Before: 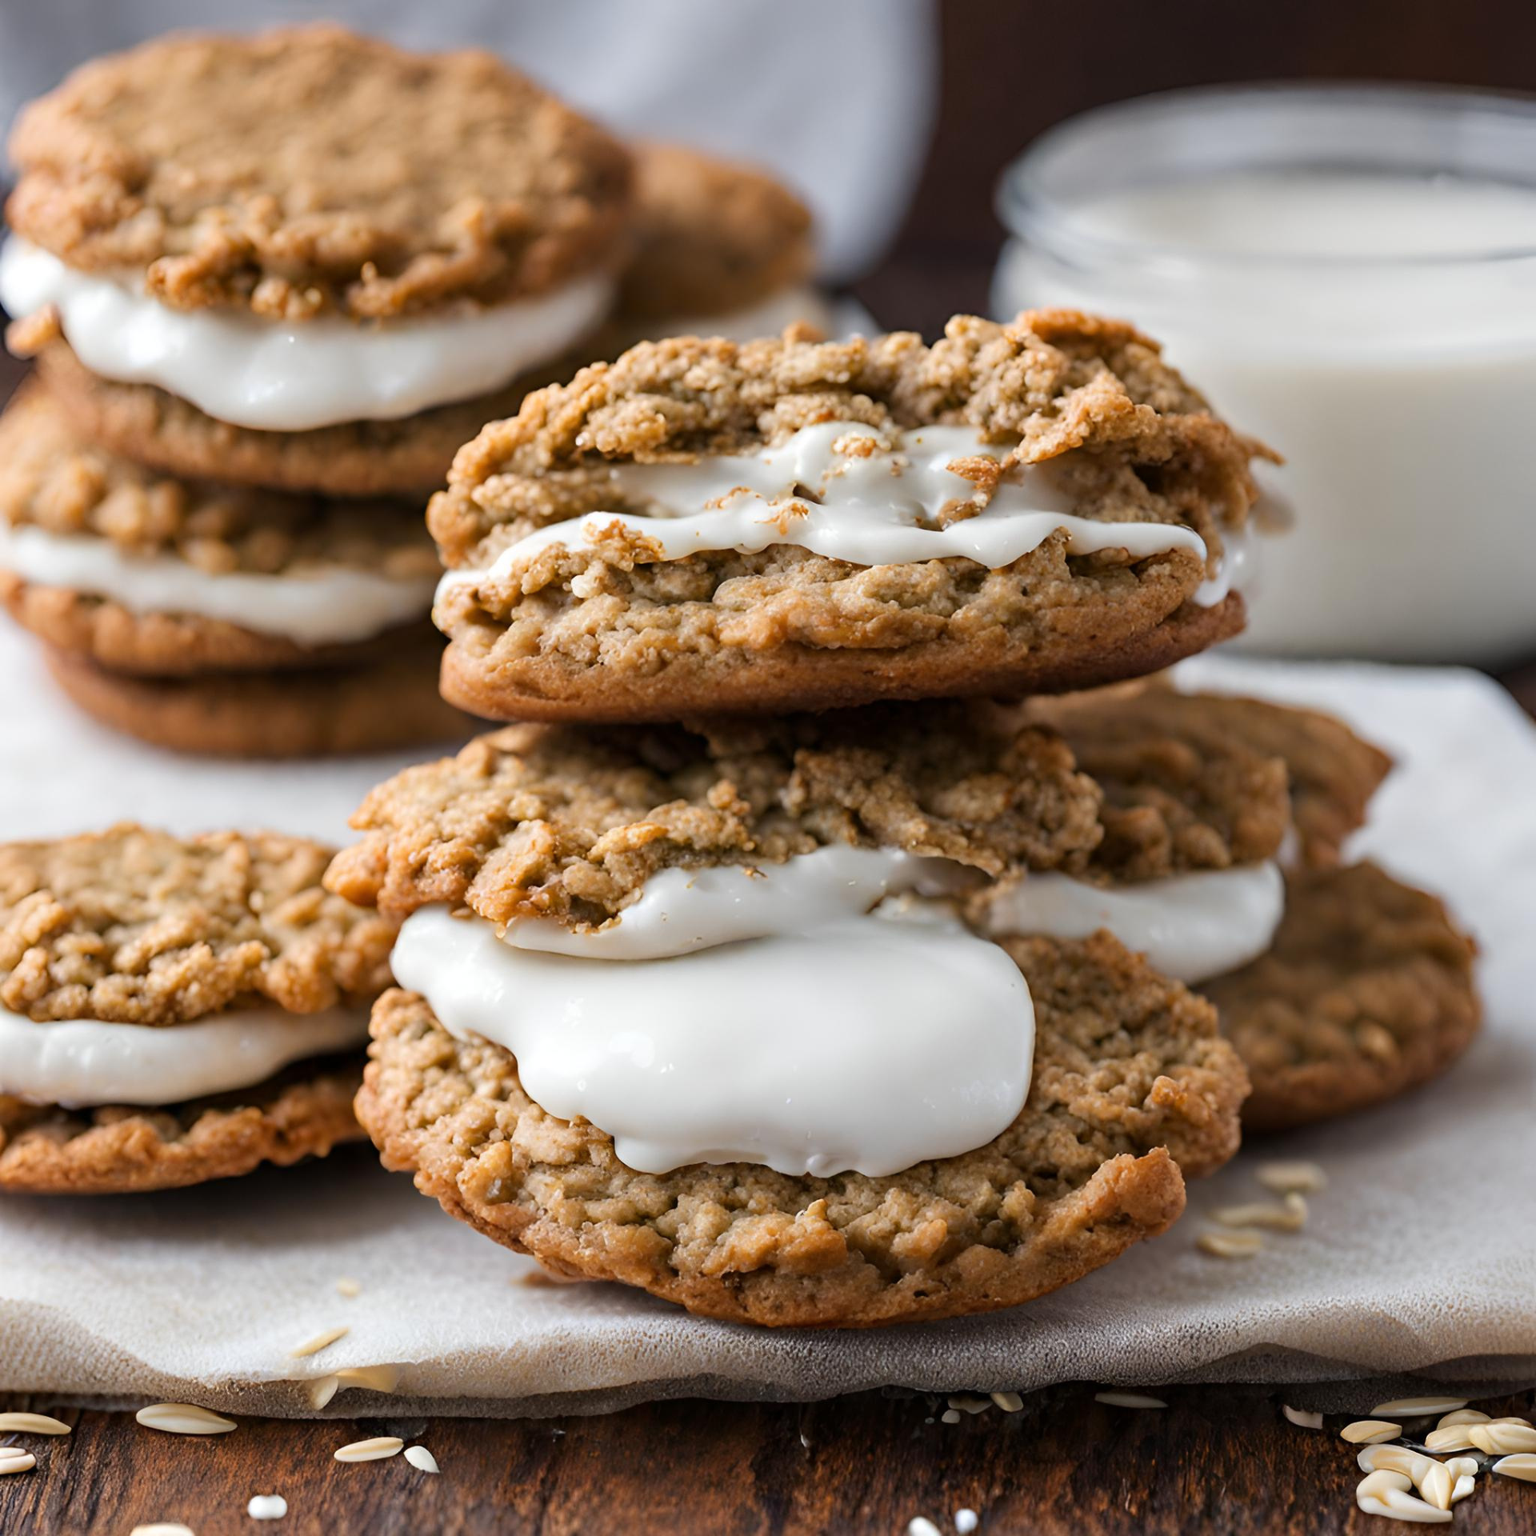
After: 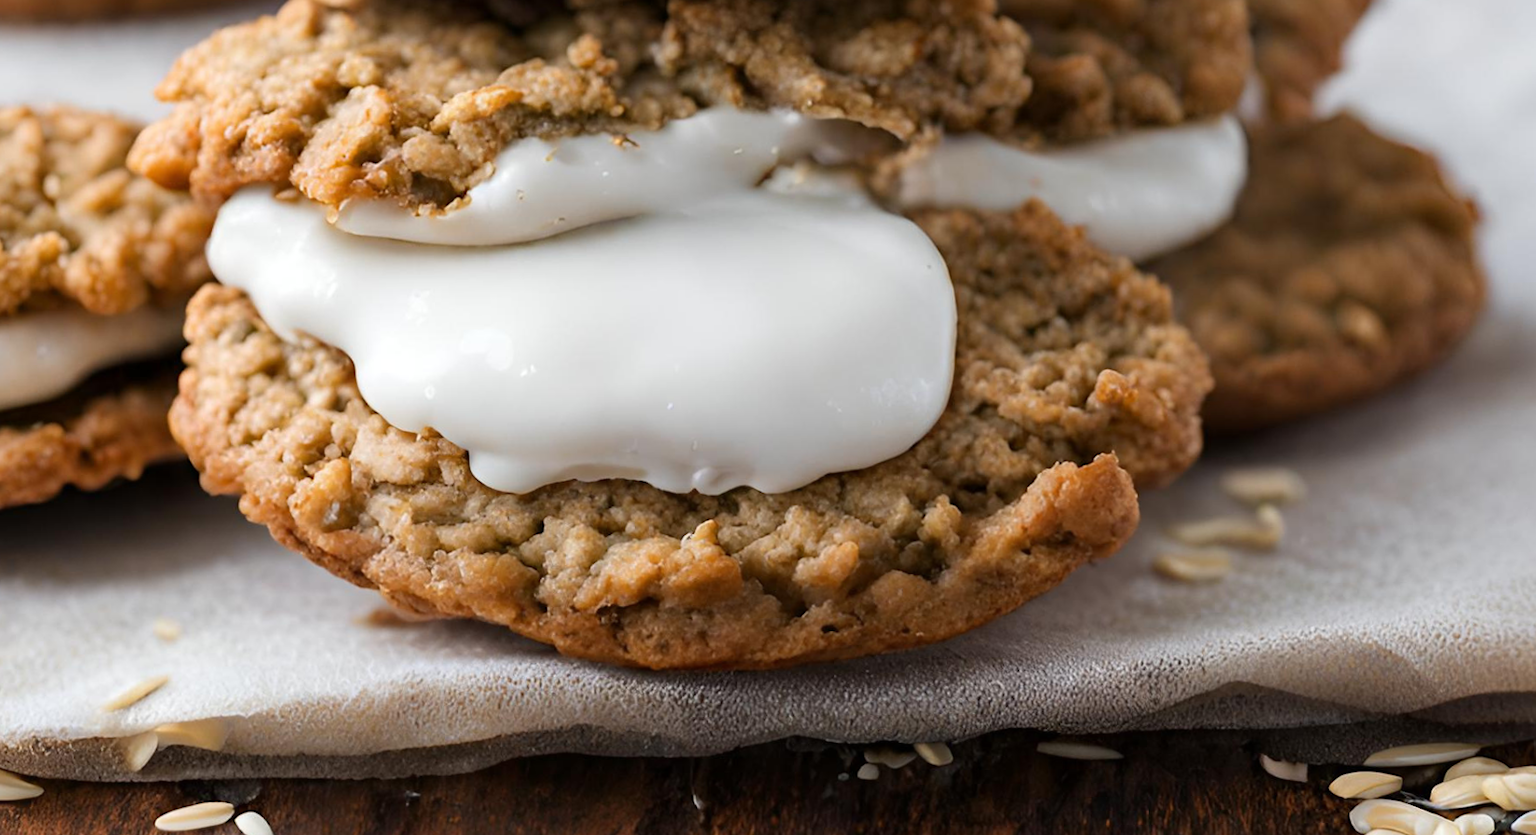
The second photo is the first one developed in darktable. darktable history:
crop and rotate: left 13.306%, top 48.129%, bottom 2.928%
rotate and perspective: rotation -1.32°, lens shift (horizontal) -0.031, crop left 0.015, crop right 0.985, crop top 0.047, crop bottom 0.982
